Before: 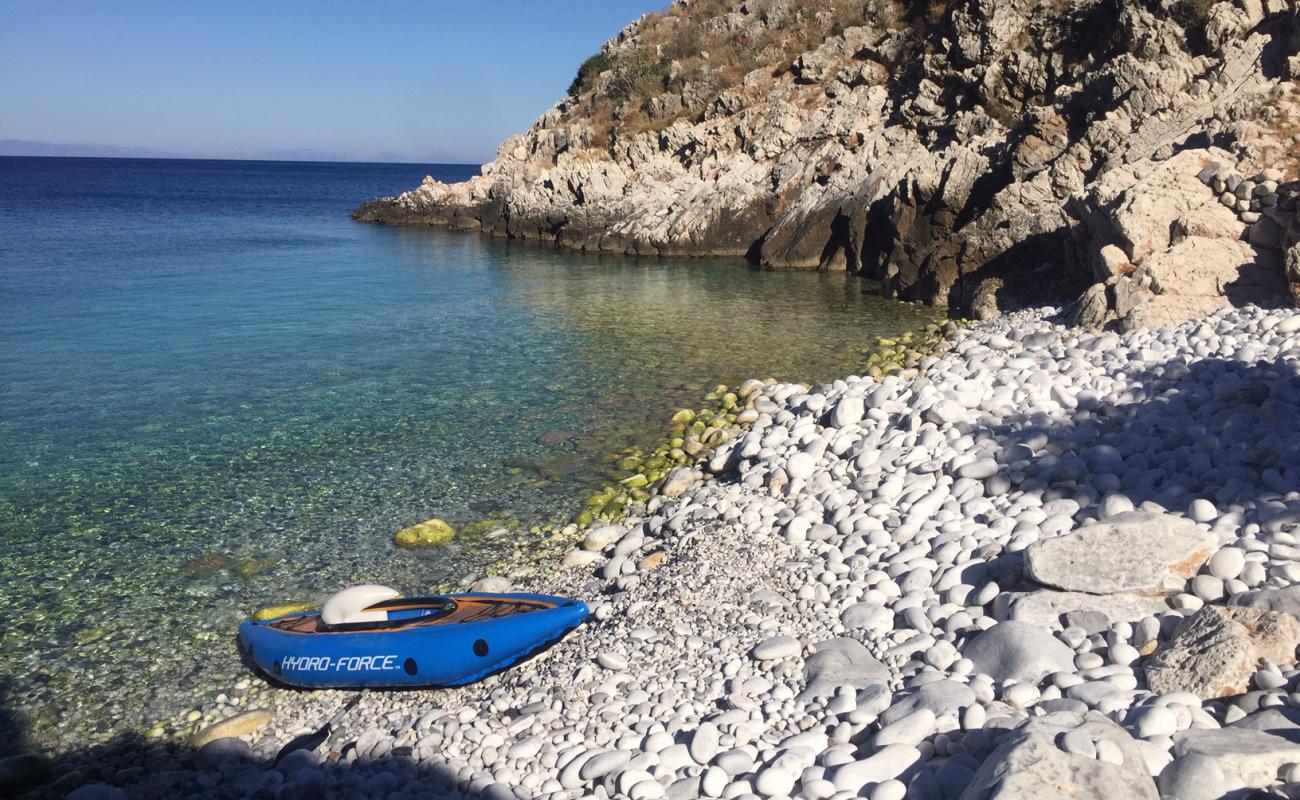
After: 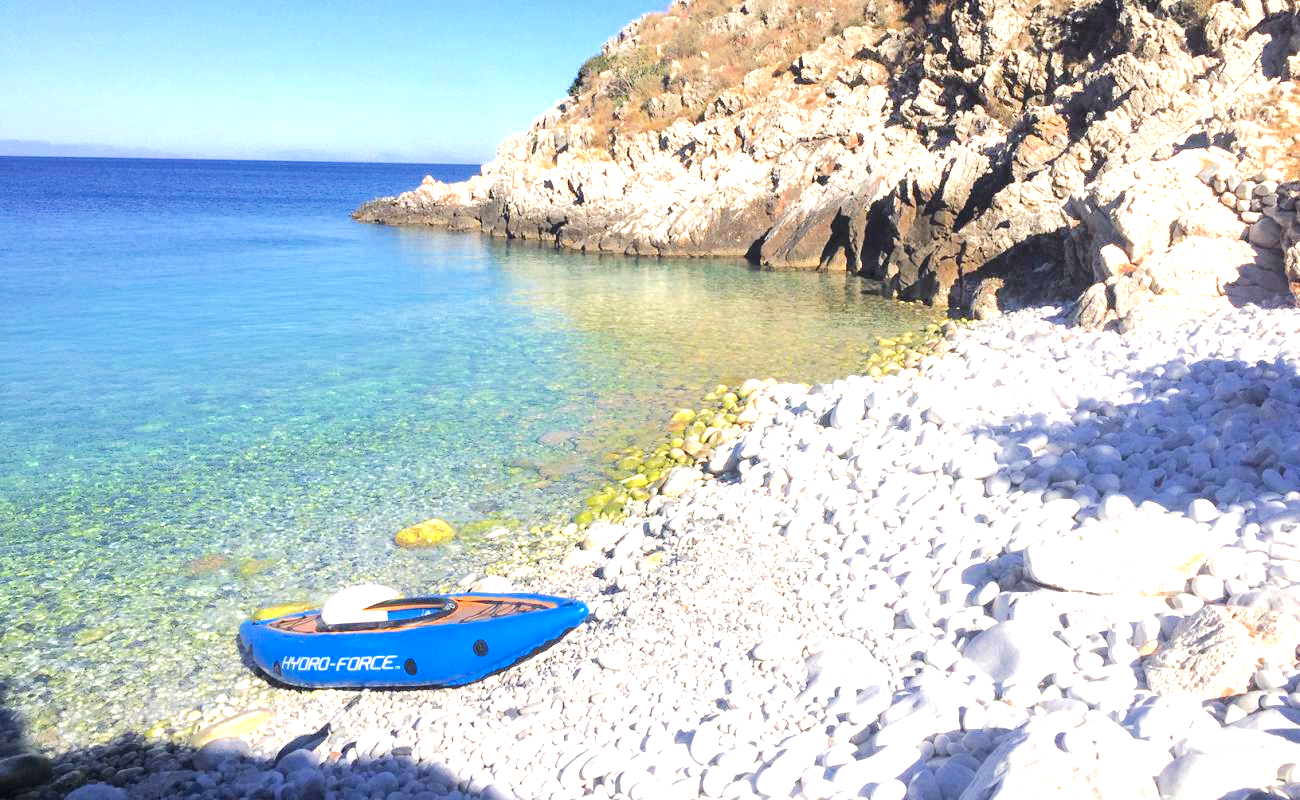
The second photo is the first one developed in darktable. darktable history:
exposure: black level correction 0, exposure 1.463 EV, compensate highlight preservation false
tone equalizer: -7 EV 0.159 EV, -6 EV 0.594 EV, -5 EV 1.17 EV, -4 EV 1.3 EV, -3 EV 1.13 EV, -2 EV 0.6 EV, -1 EV 0.148 EV, edges refinement/feathering 500, mask exposure compensation -1.57 EV, preserve details no
color zones: curves: ch0 [(0, 0.444) (0.143, 0.442) (0.286, 0.441) (0.429, 0.441) (0.571, 0.441) (0.714, 0.441) (0.857, 0.442) (1, 0.444)]
